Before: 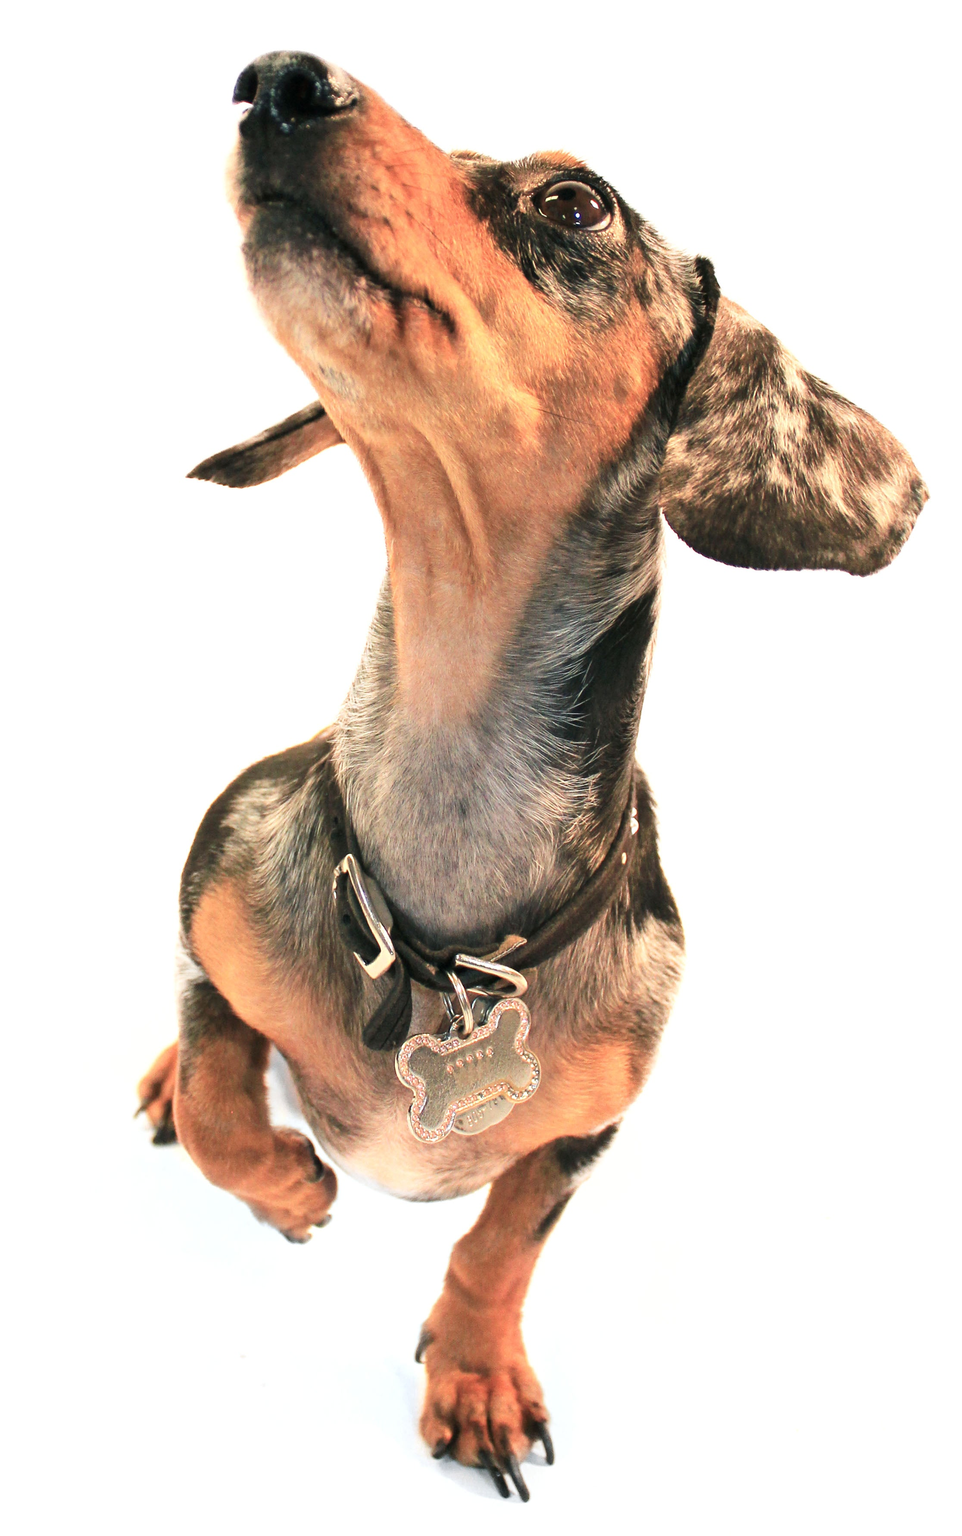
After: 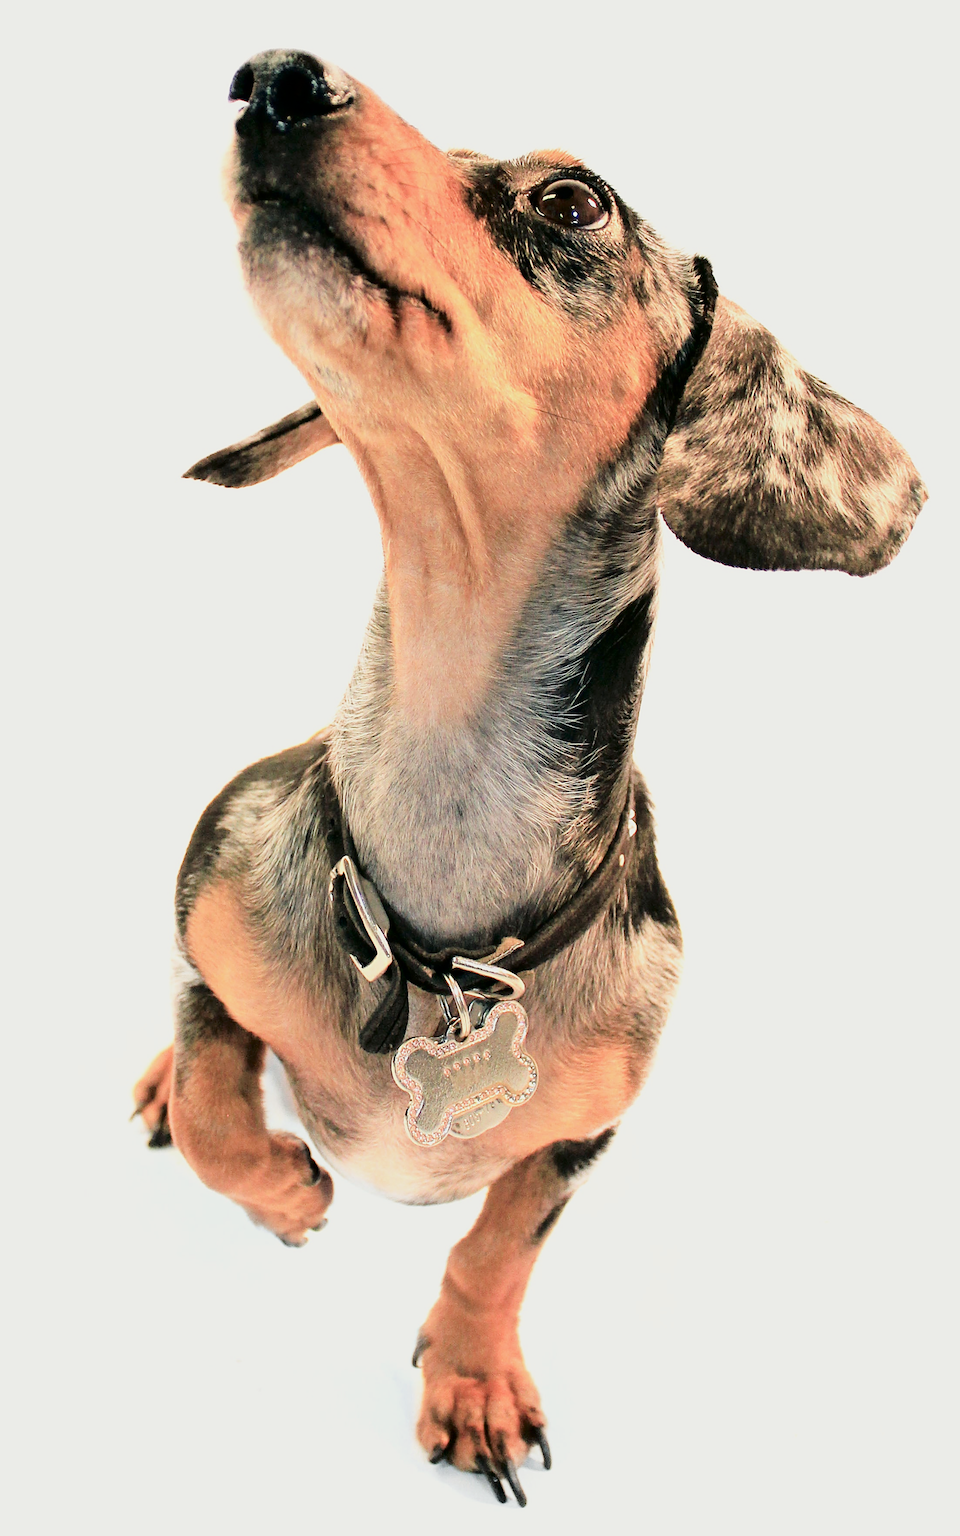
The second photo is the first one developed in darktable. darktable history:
crop and rotate: left 0.614%, top 0.179%, bottom 0.309%
color correction: highlights b* 3
sharpen: on, module defaults
white balance: red 0.986, blue 1.01
exposure: black level correction 0, exposure 0.5 EV, compensate highlight preservation false
filmic rgb: hardness 4.17
fill light: exposure -2 EV, width 8.6
